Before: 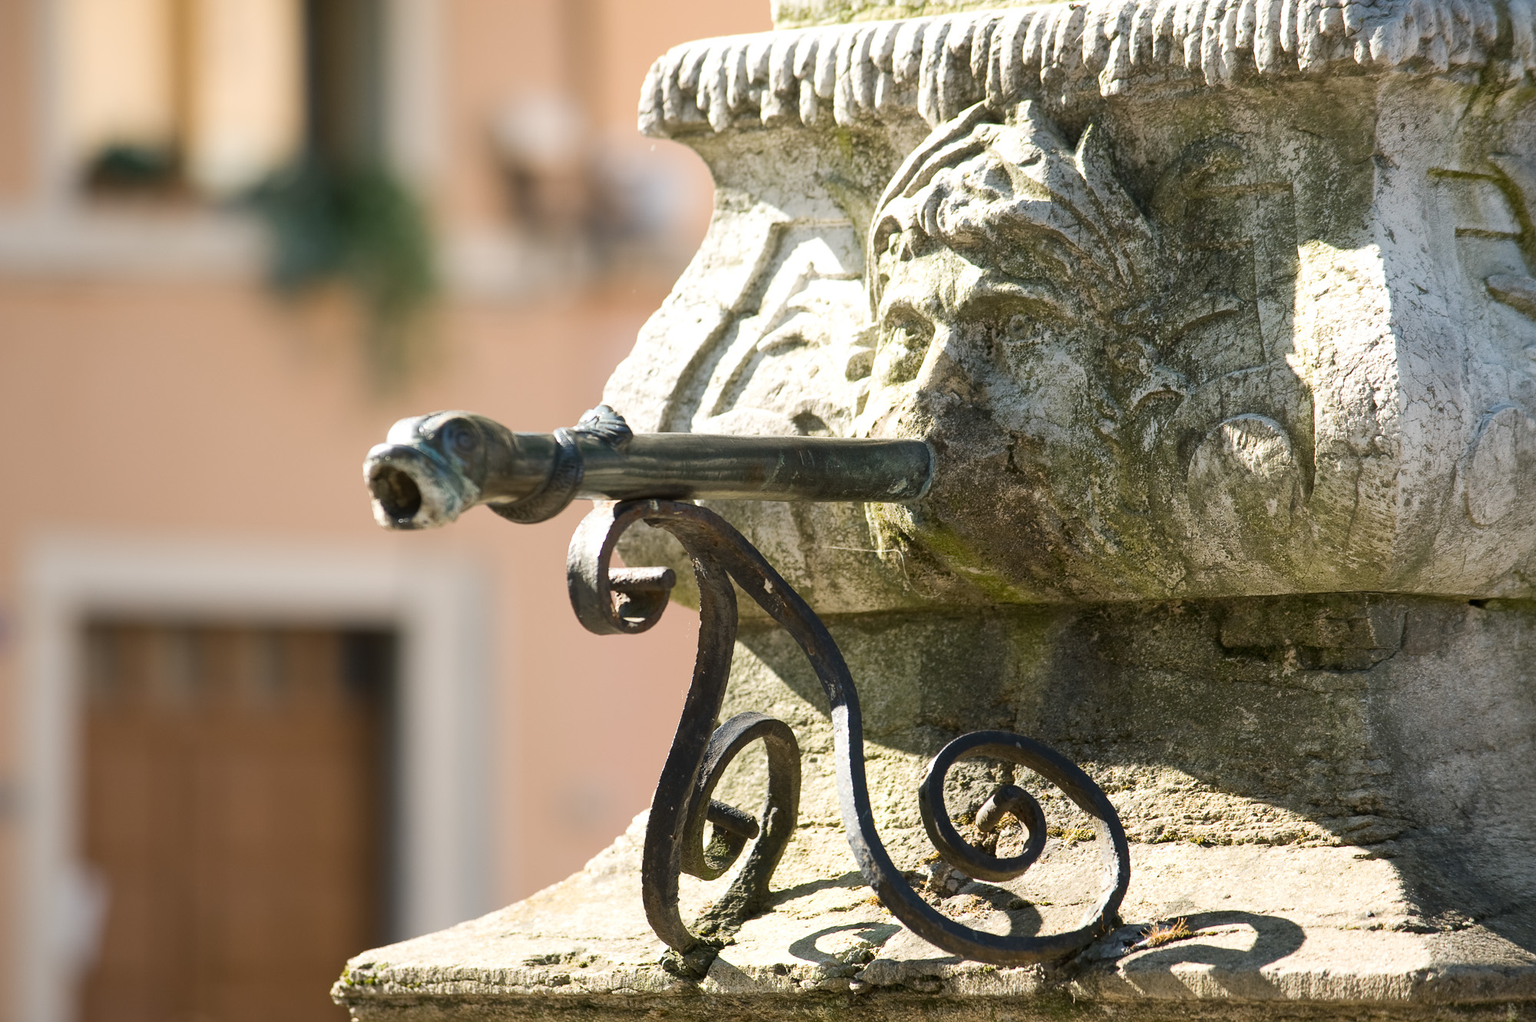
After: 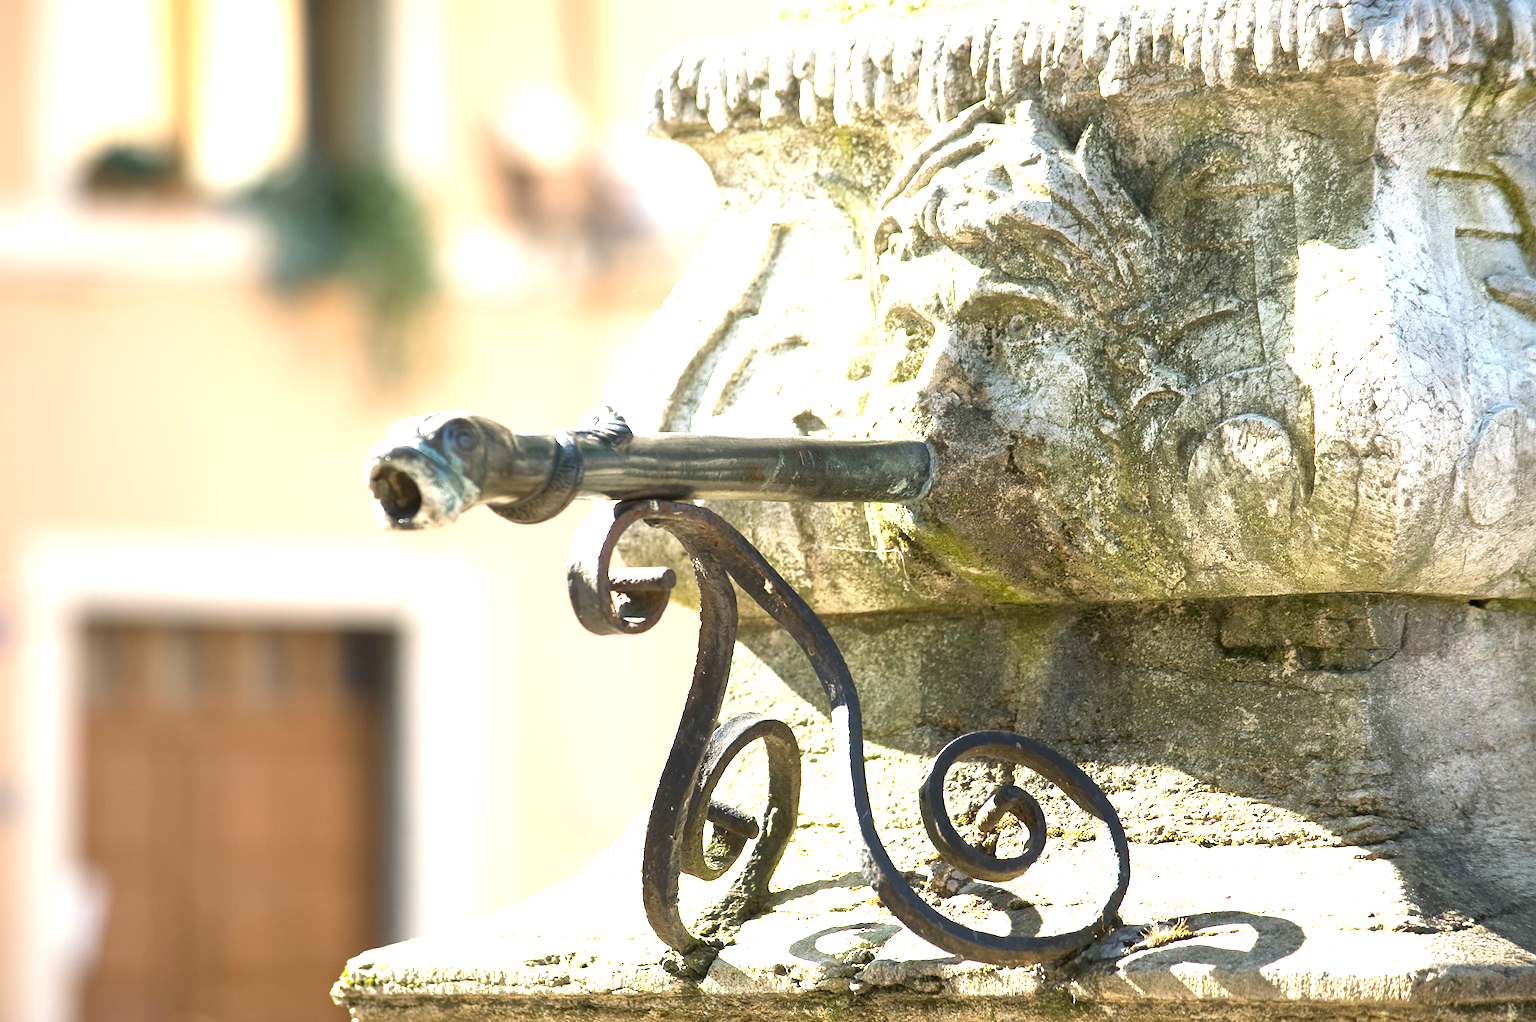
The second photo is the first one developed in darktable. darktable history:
exposure: black level correction 0, exposure 1.387 EV, compensate highlight preservation false
